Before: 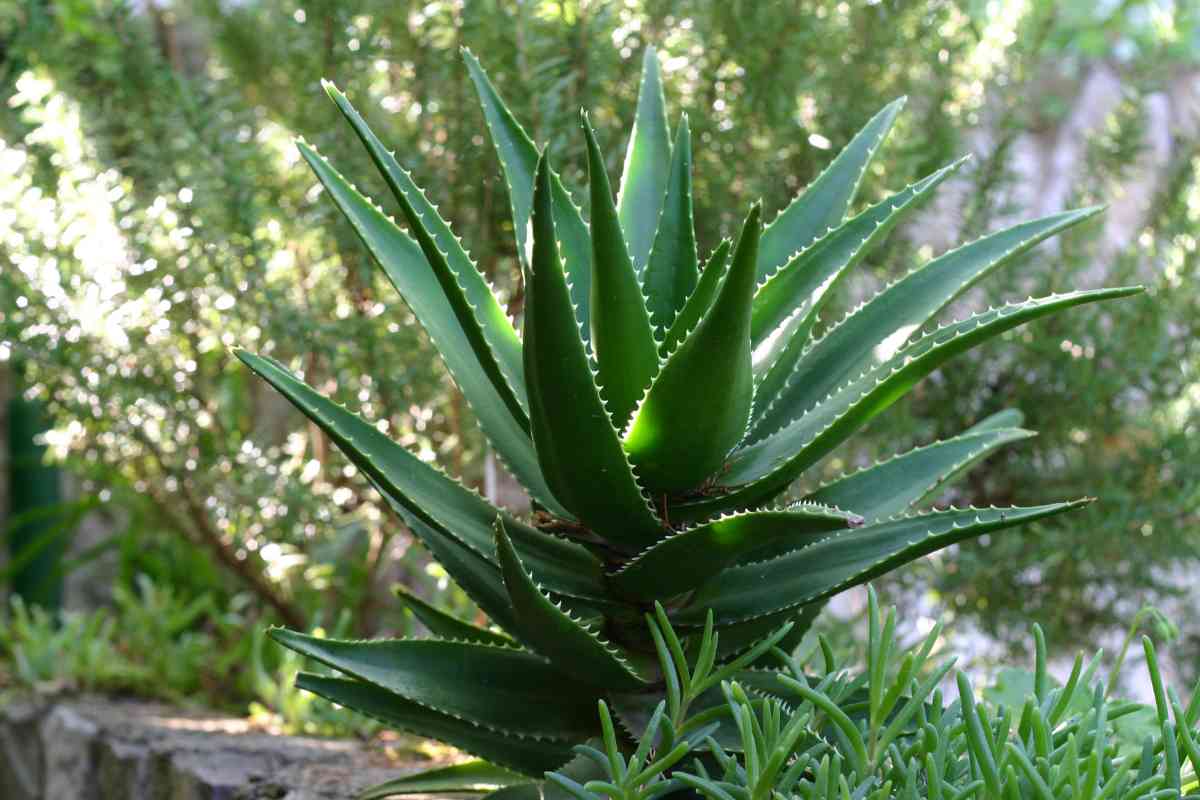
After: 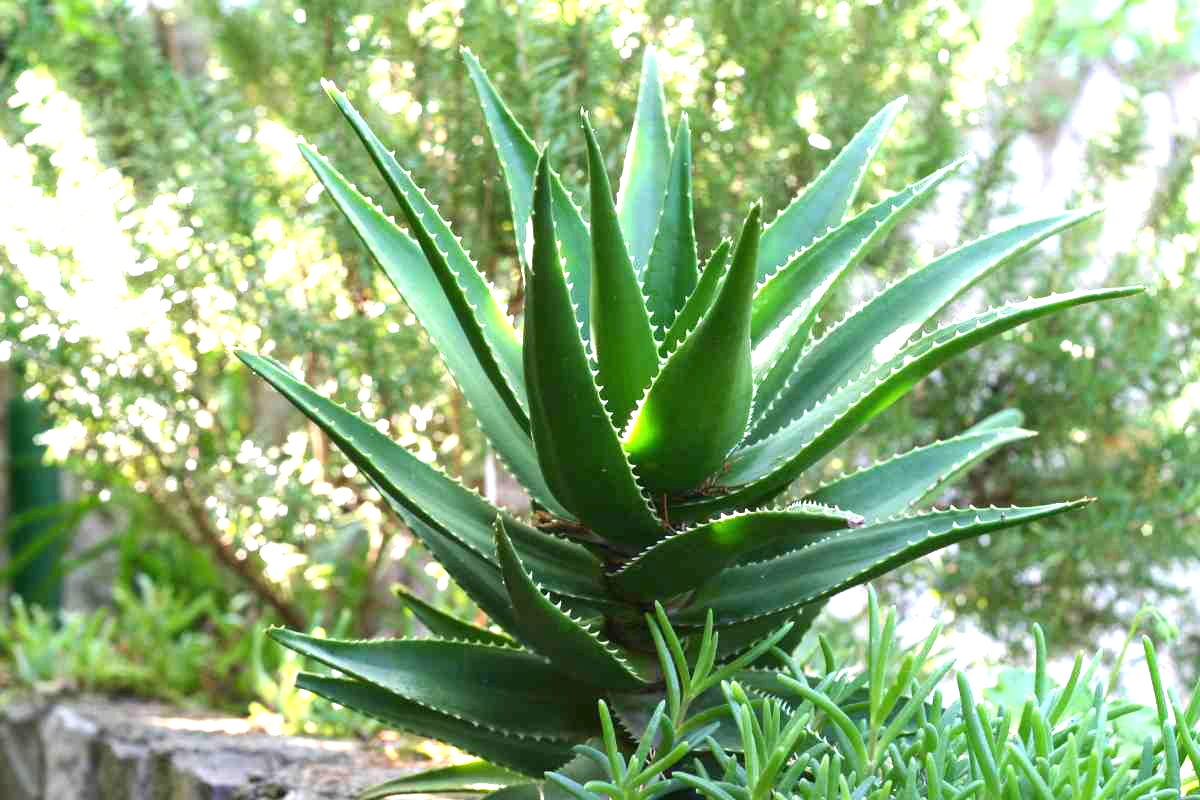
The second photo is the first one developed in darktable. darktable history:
exposure: black level correction 0, exposure 1.2 EV, compensate exposure bias true, compensate highlight preservation false
